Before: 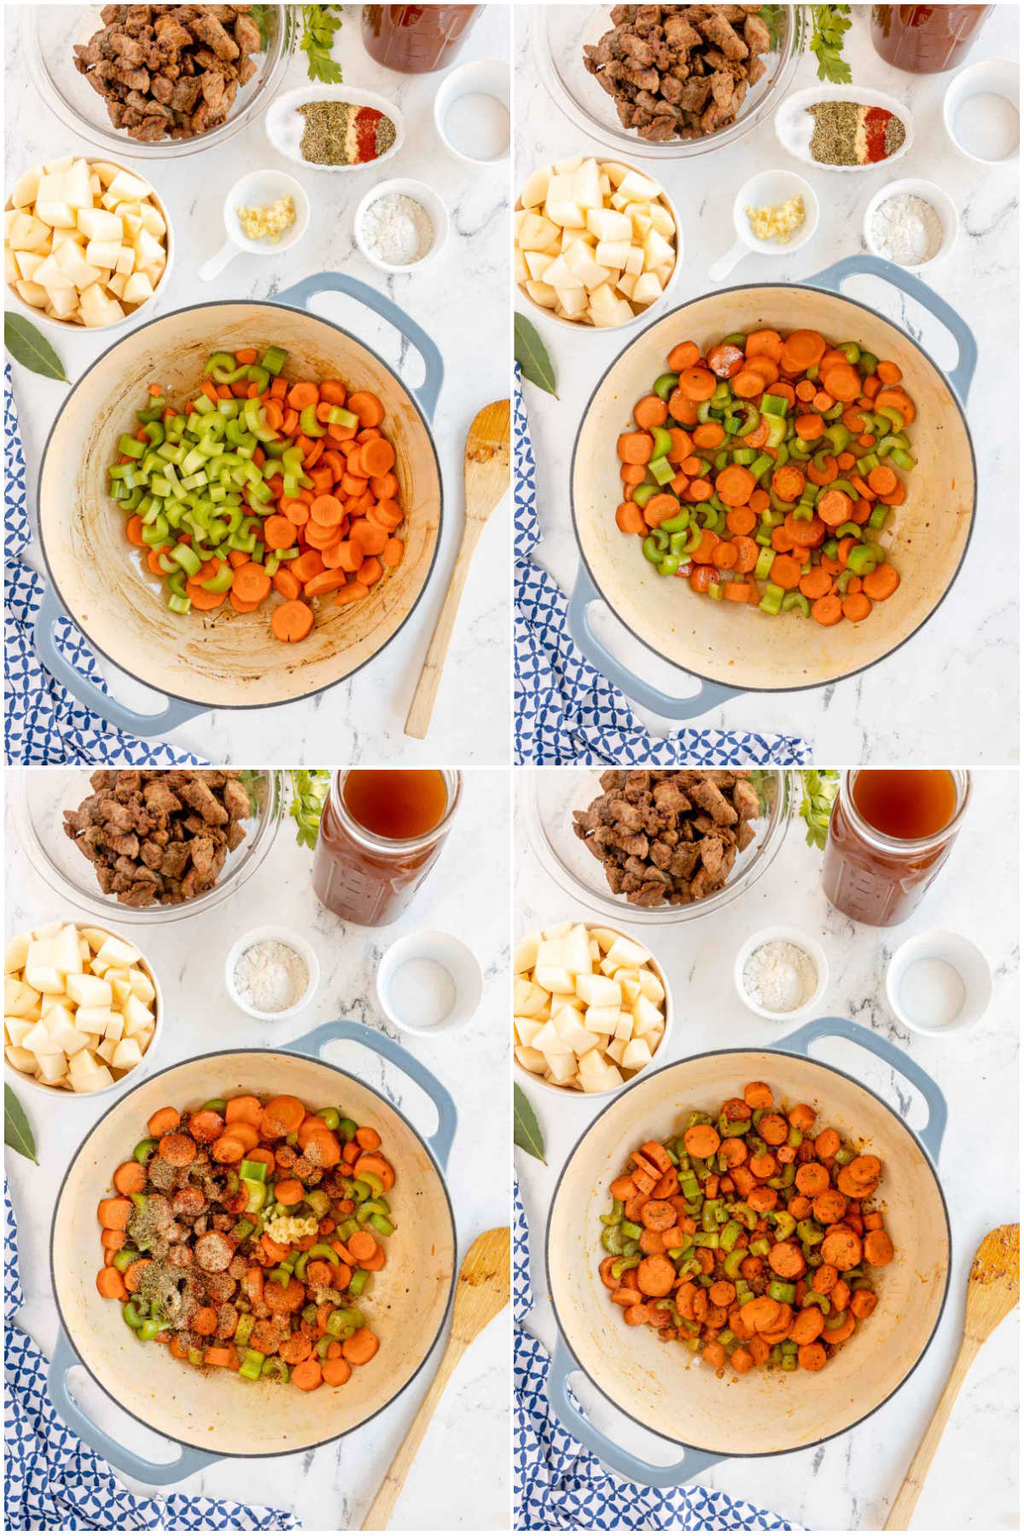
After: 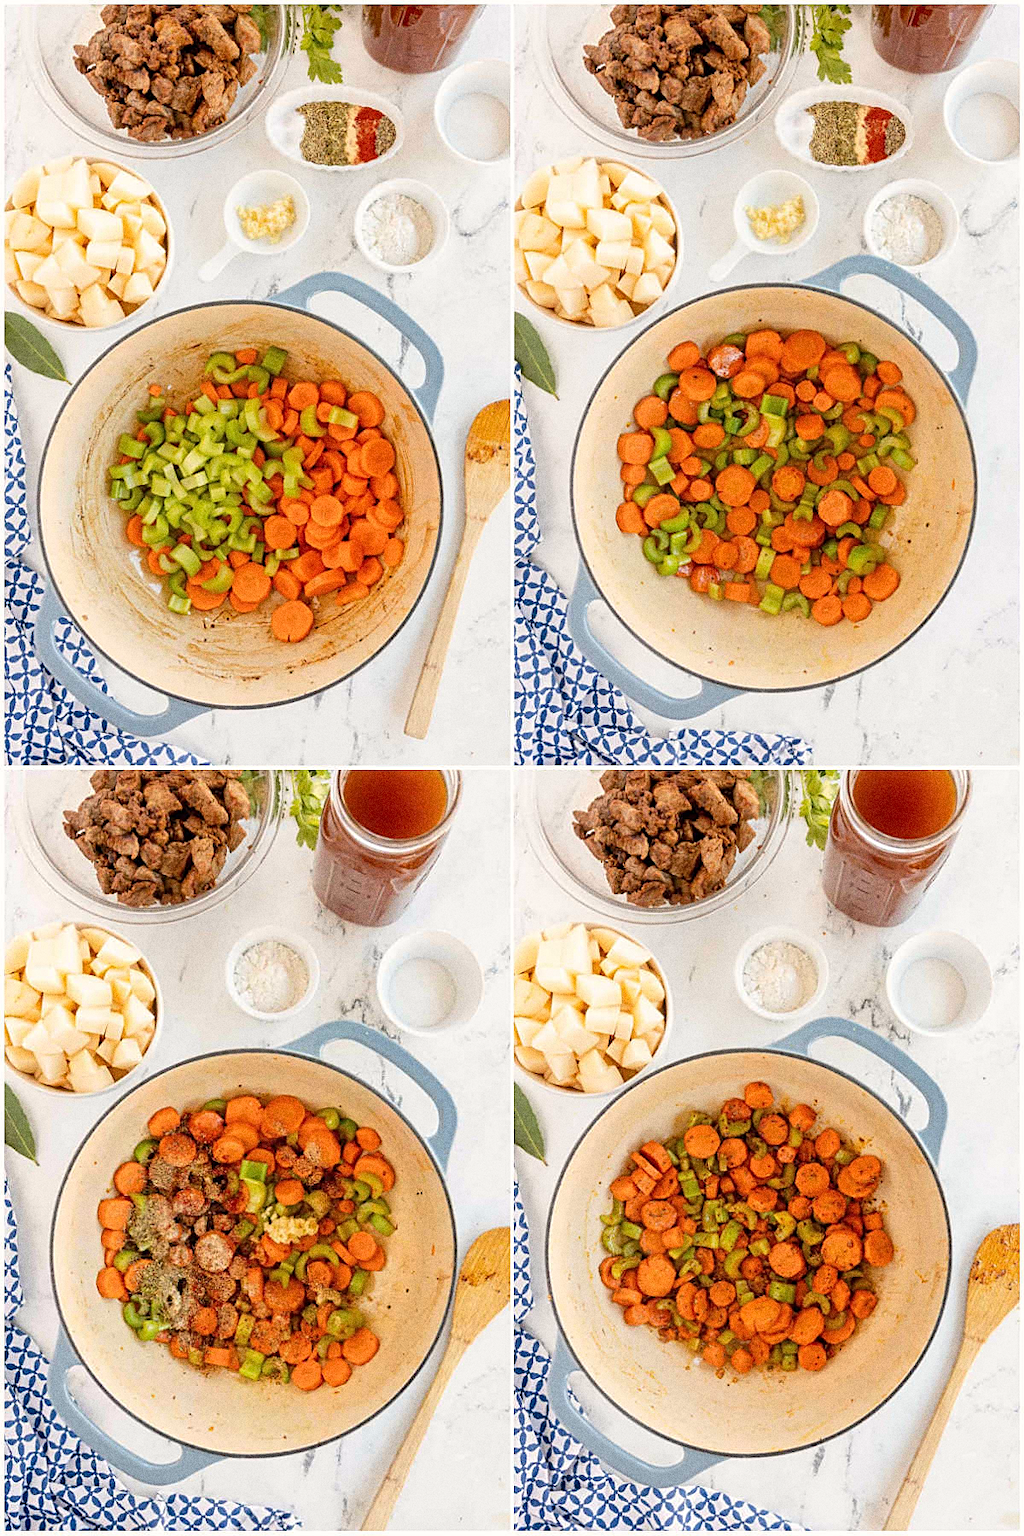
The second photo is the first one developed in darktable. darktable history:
local contrast: mode bilateral grid, contrast 100, coarseness 100, detail 91%, midtone range 0.2
white balance: red 1.009, blue 0.985
sharpen: on, module defaults
grain: coarseness 0.09 ISO, strength 40%
